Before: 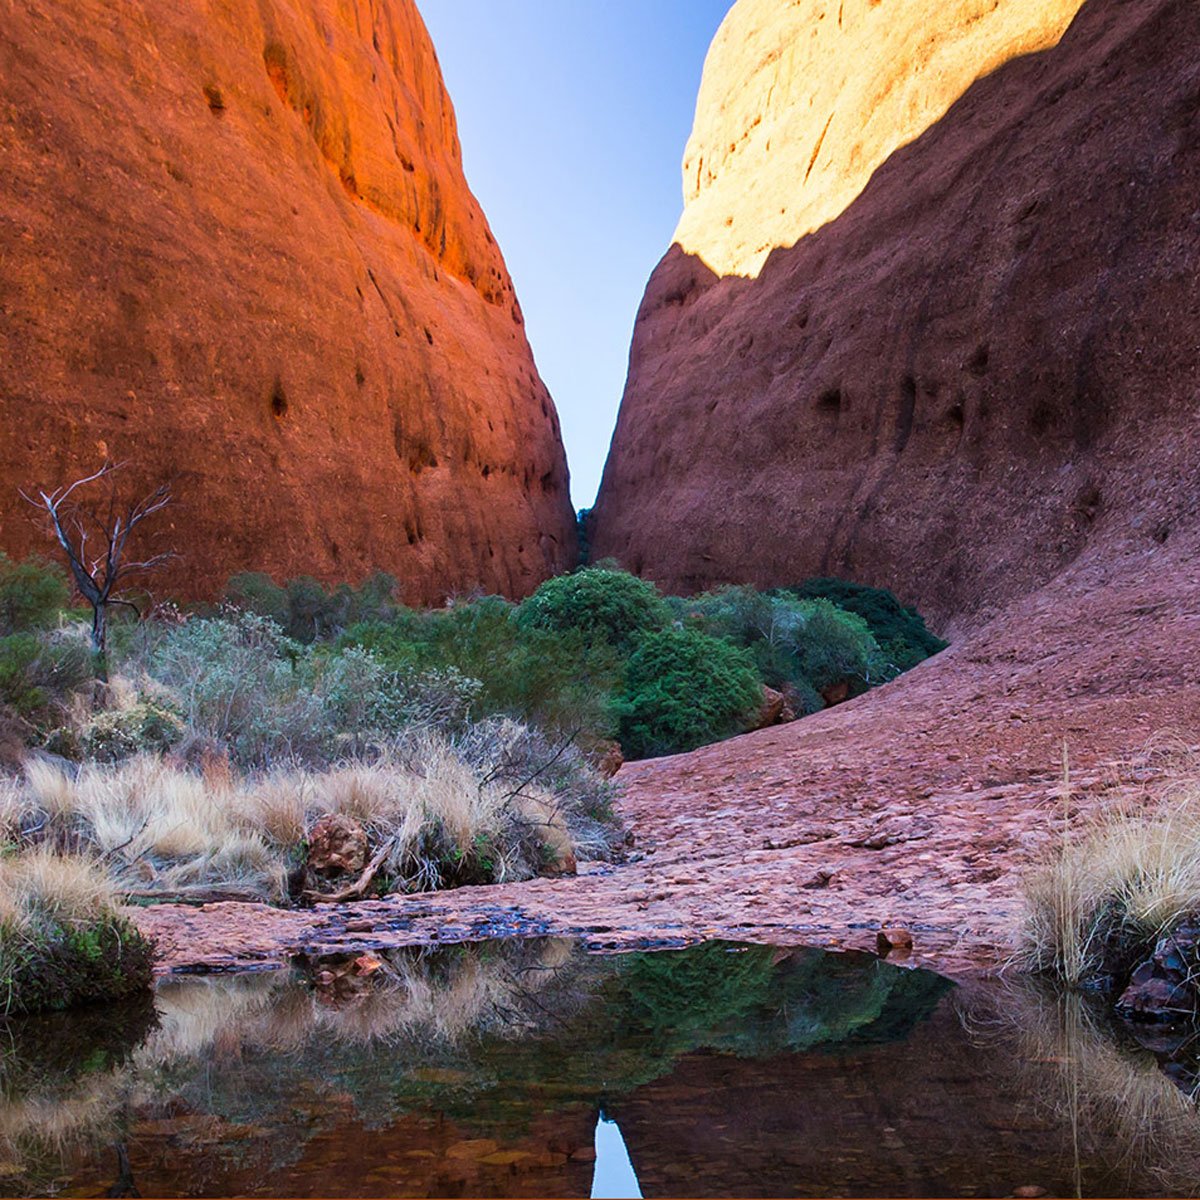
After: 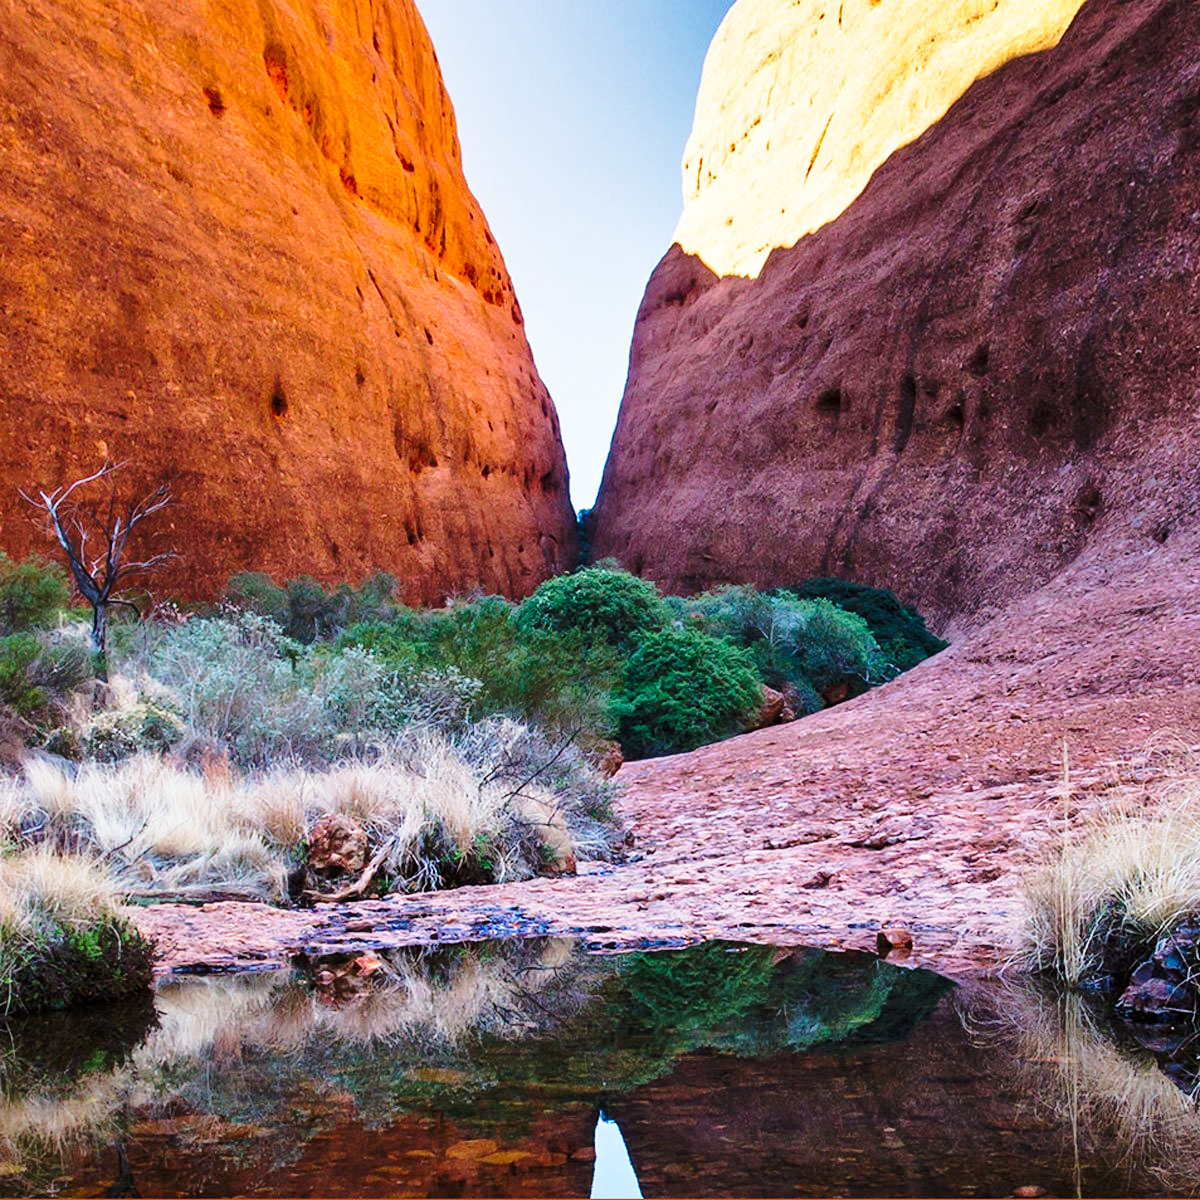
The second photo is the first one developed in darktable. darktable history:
shadows and highlights: low approximation 0.01, soften with gaussian
local contrast: mode bilateral grid, contrast 15, coarseness 36, detail 105%, midtone range 0.2
base curve: curves: ch0 [(0, 0) (0.028, 0.03) (0.121, 0.232) (0.46, 0.748) (0.859, 0.968) (1, 1)], preserve colors none
